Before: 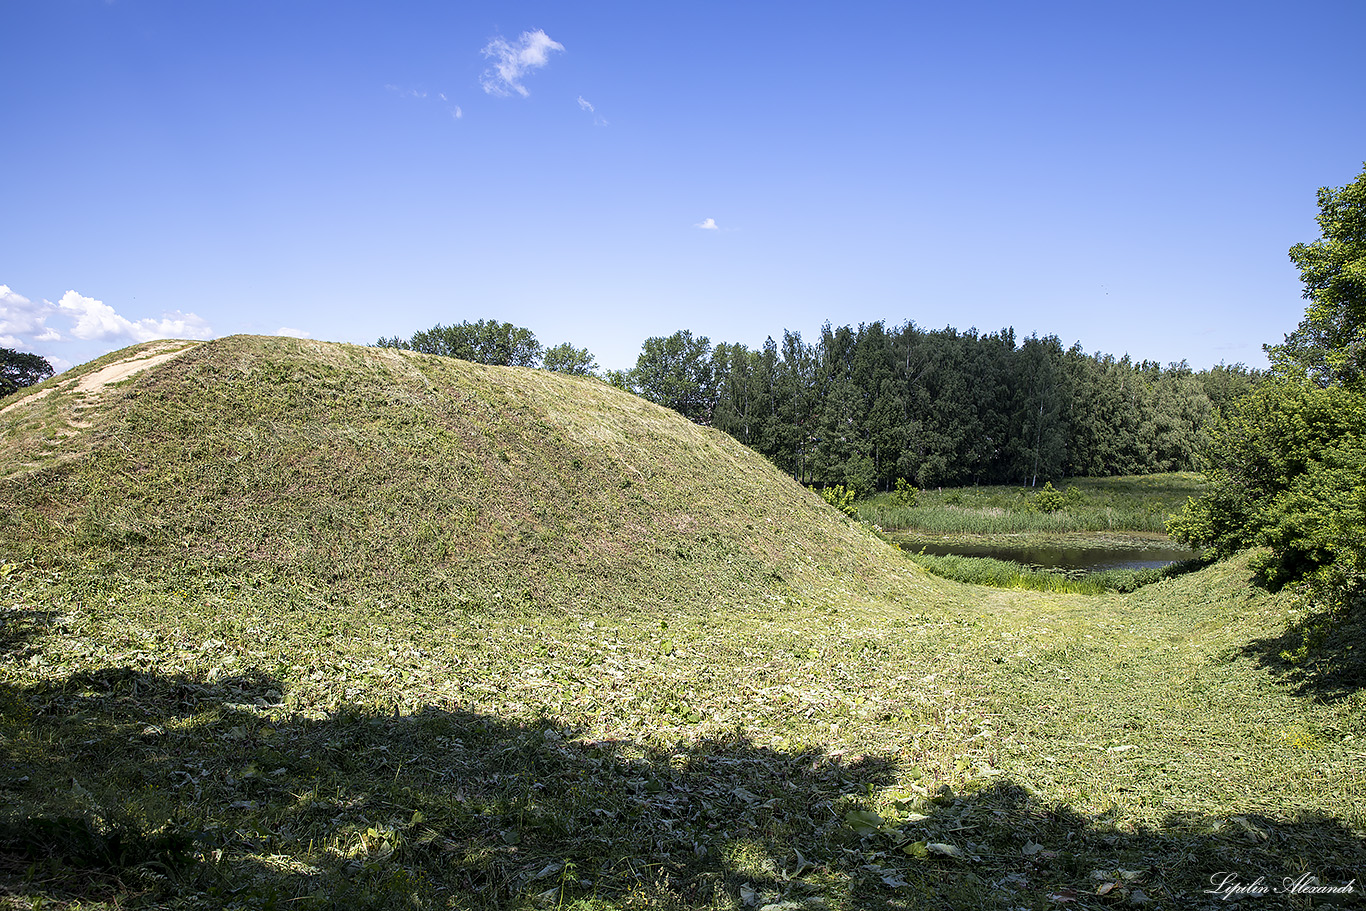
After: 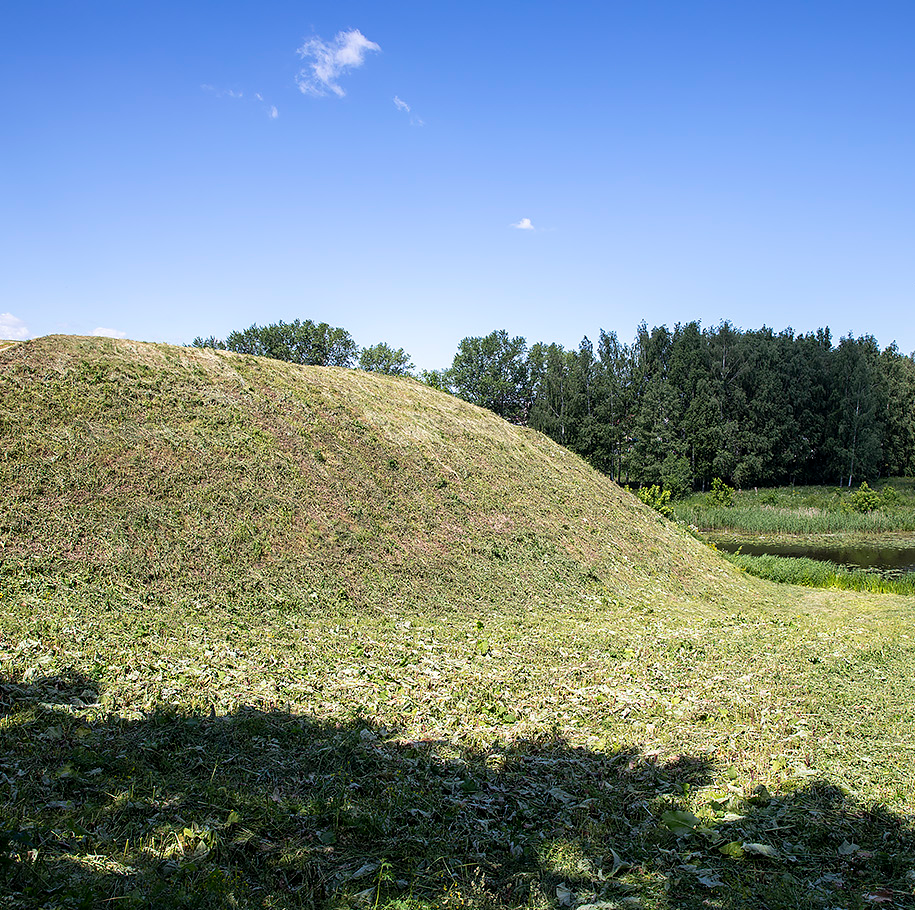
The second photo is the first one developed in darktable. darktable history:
crop and rotate: left 13.531%, right 19.477%
